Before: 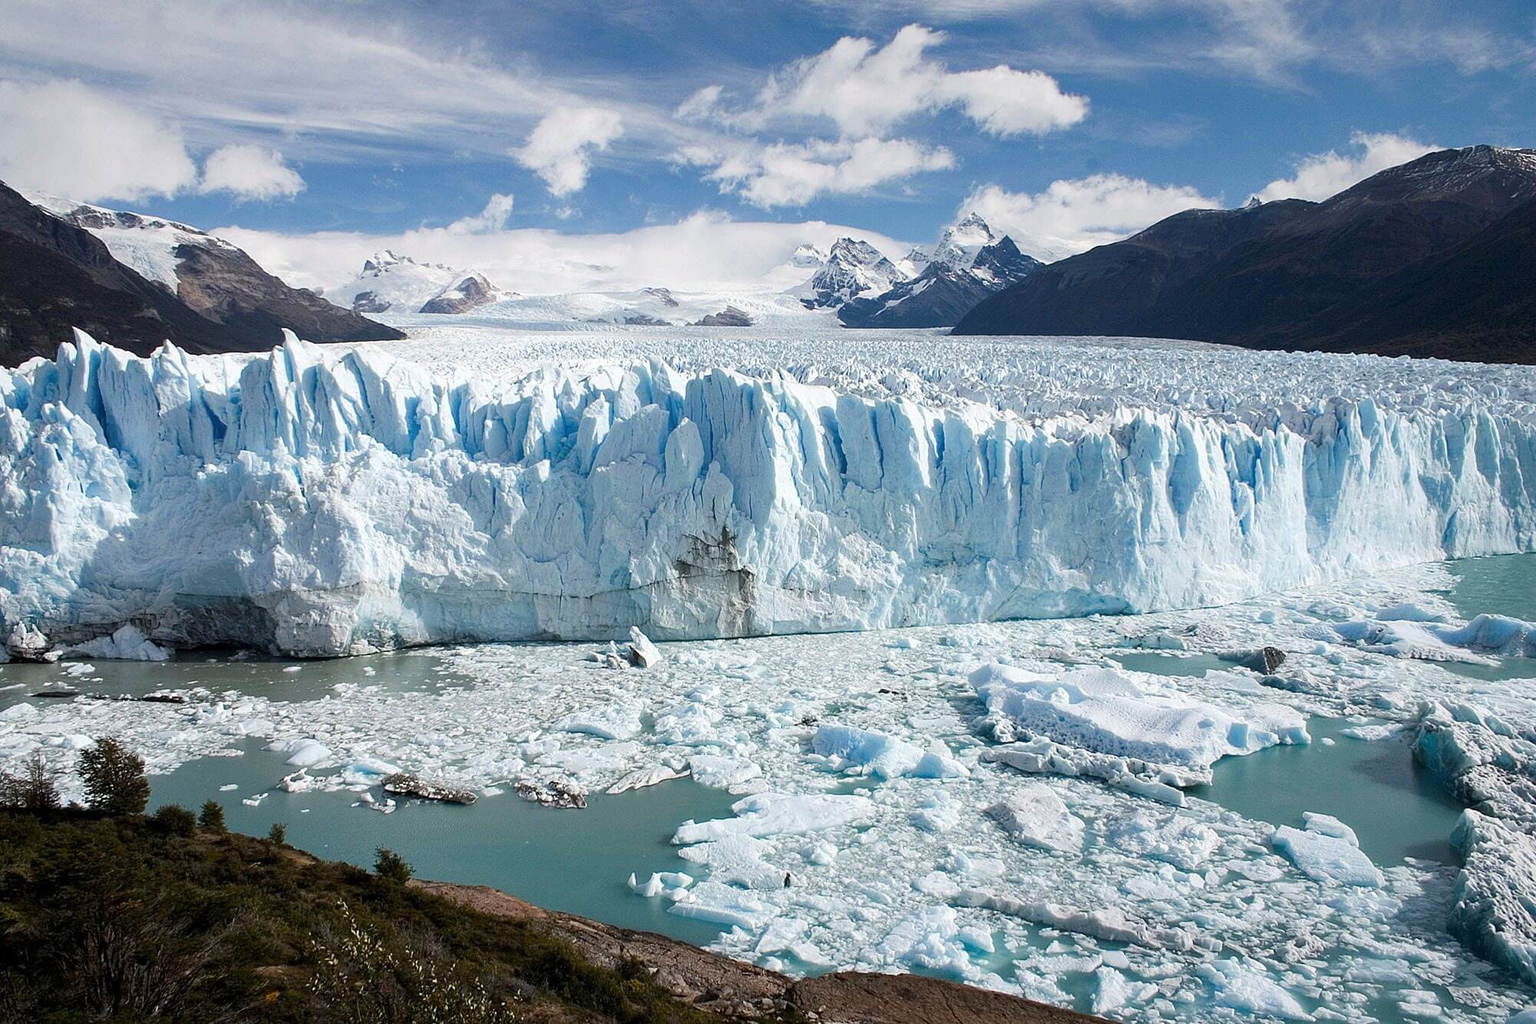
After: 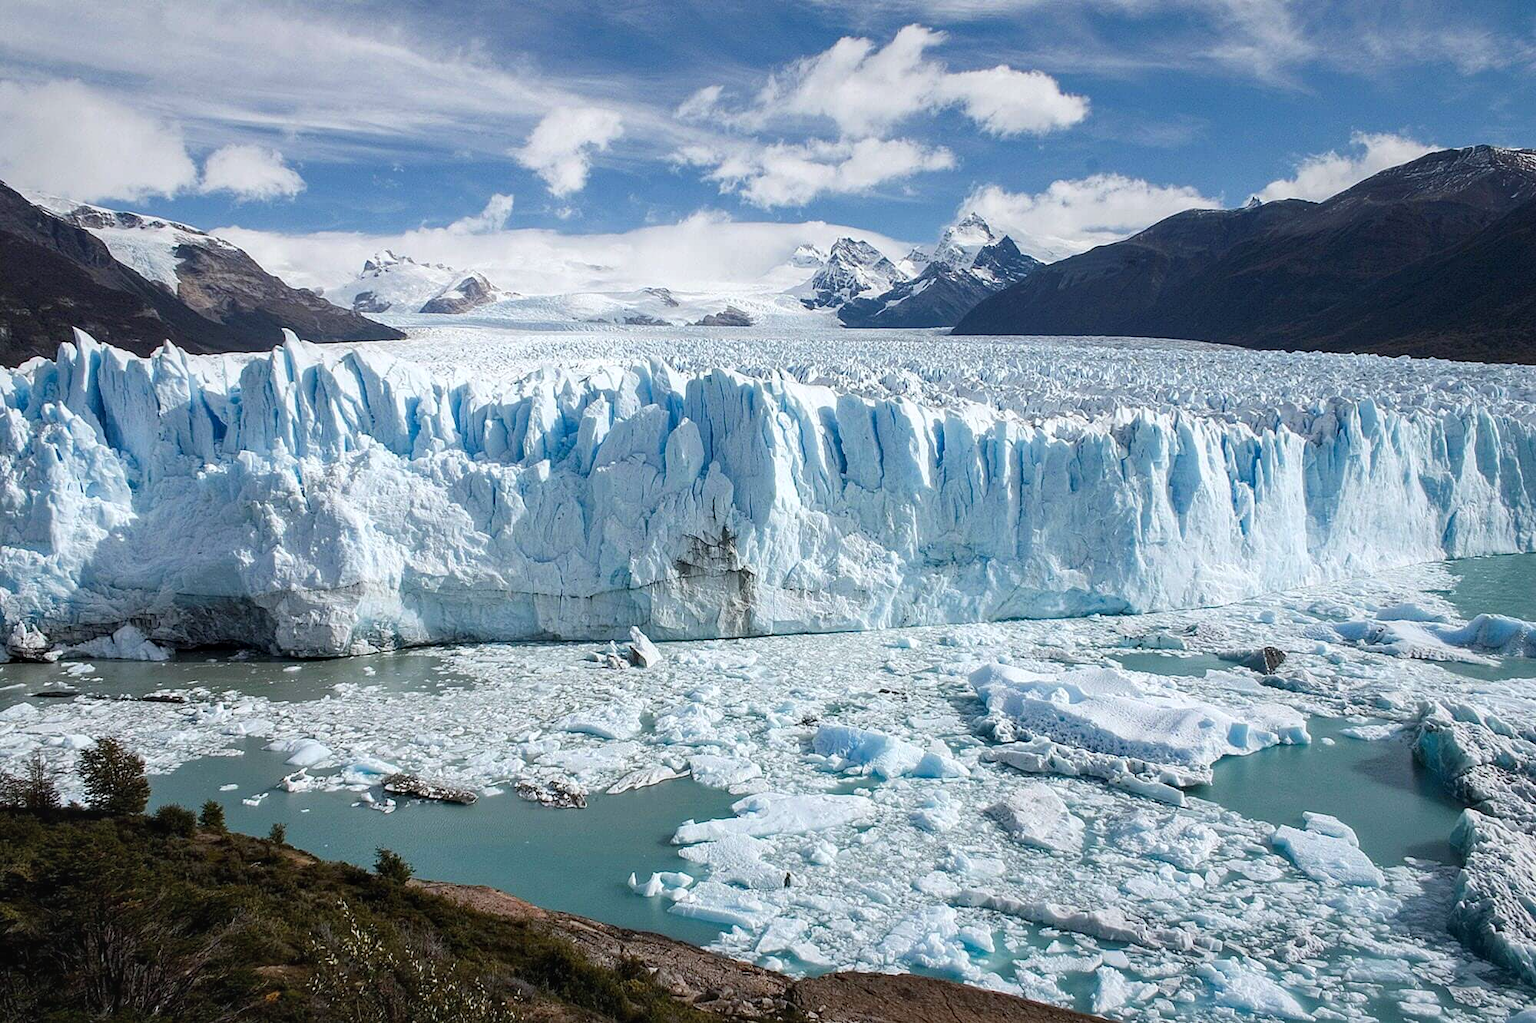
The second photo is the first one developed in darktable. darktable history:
white balance: red 0.982, blue 1.018
local contrast: detail 115%
